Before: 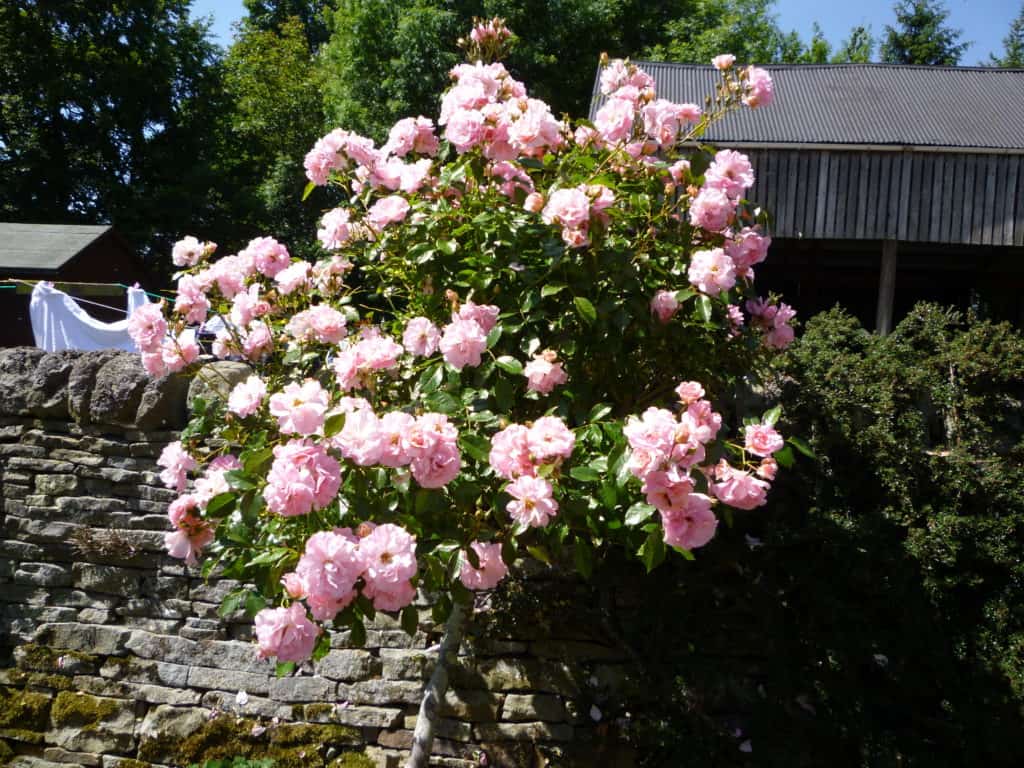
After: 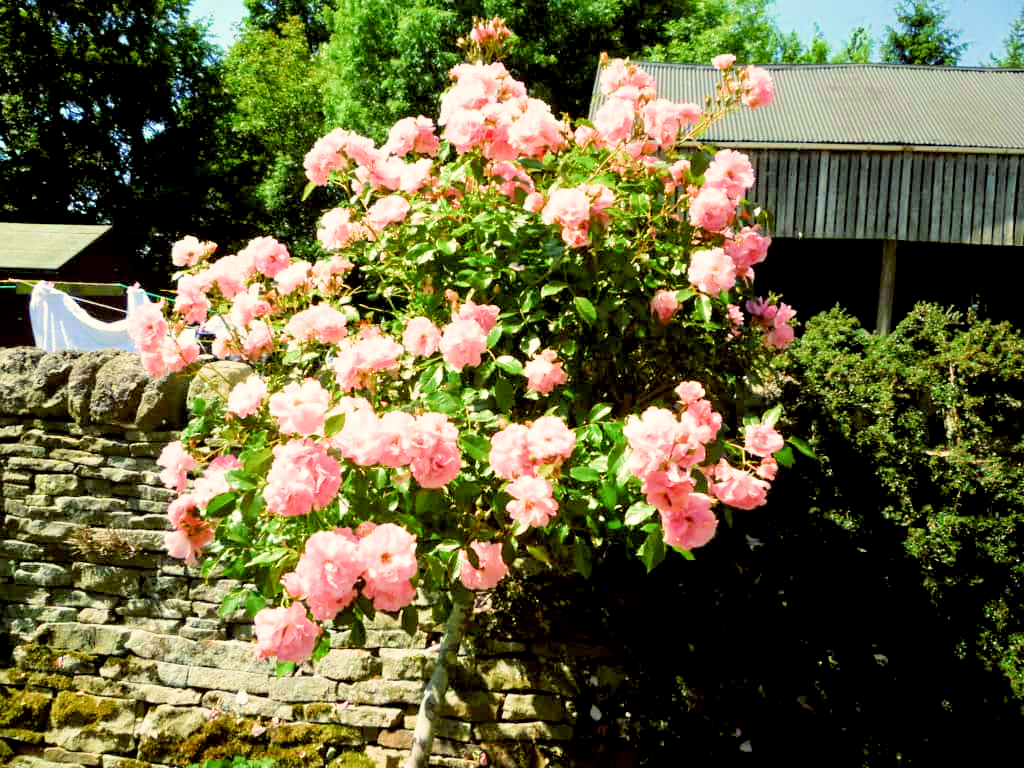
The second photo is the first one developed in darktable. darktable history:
filmic rgb: middle gray luminance 2.5%, black relative exposure -10 EV, white relative exposure 7 EV, threshold 6 EV, dynamic range scaling 10%, target black luminance 0%, hardness 3.19, latitude 44.39%, contrast 0.682, highlights saturation mix 5%, shadows ↔ highlights balance 13.63%, add noise in highlights 0, color science v3 (2019), use custom middle-gray values true, iterations of high-quality reconstruction 0, contrast in highlights soft, enable highlight reconstruction true
color balance: mode lift, gamma, gain (sRGB), lift [1.014, 0.966, 0.918, 0.87], gamma [0.86, 0.734, 0.918, 0.976], gain [1.063, 1.13, 1.063, 0.86]
